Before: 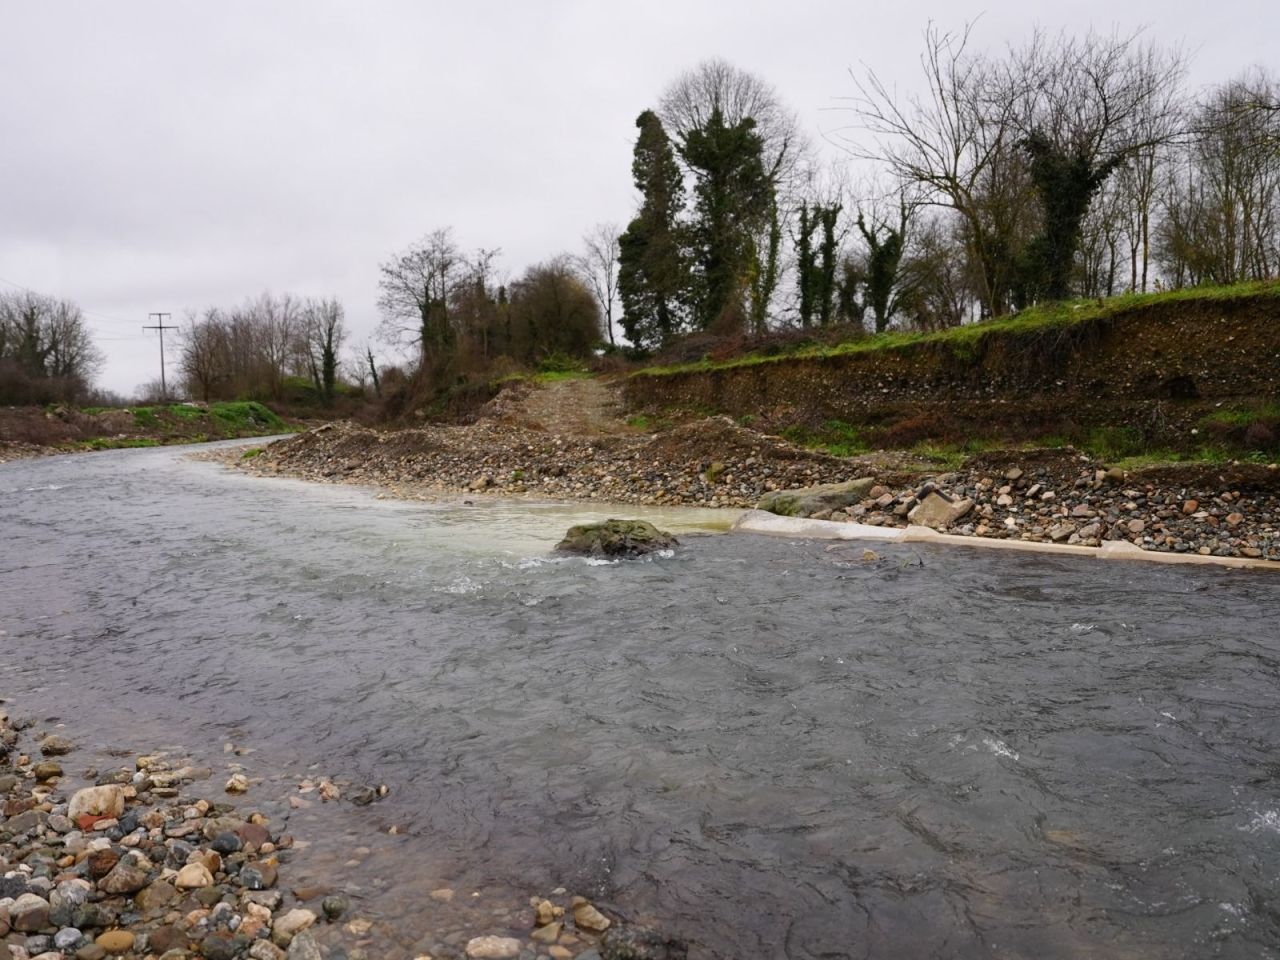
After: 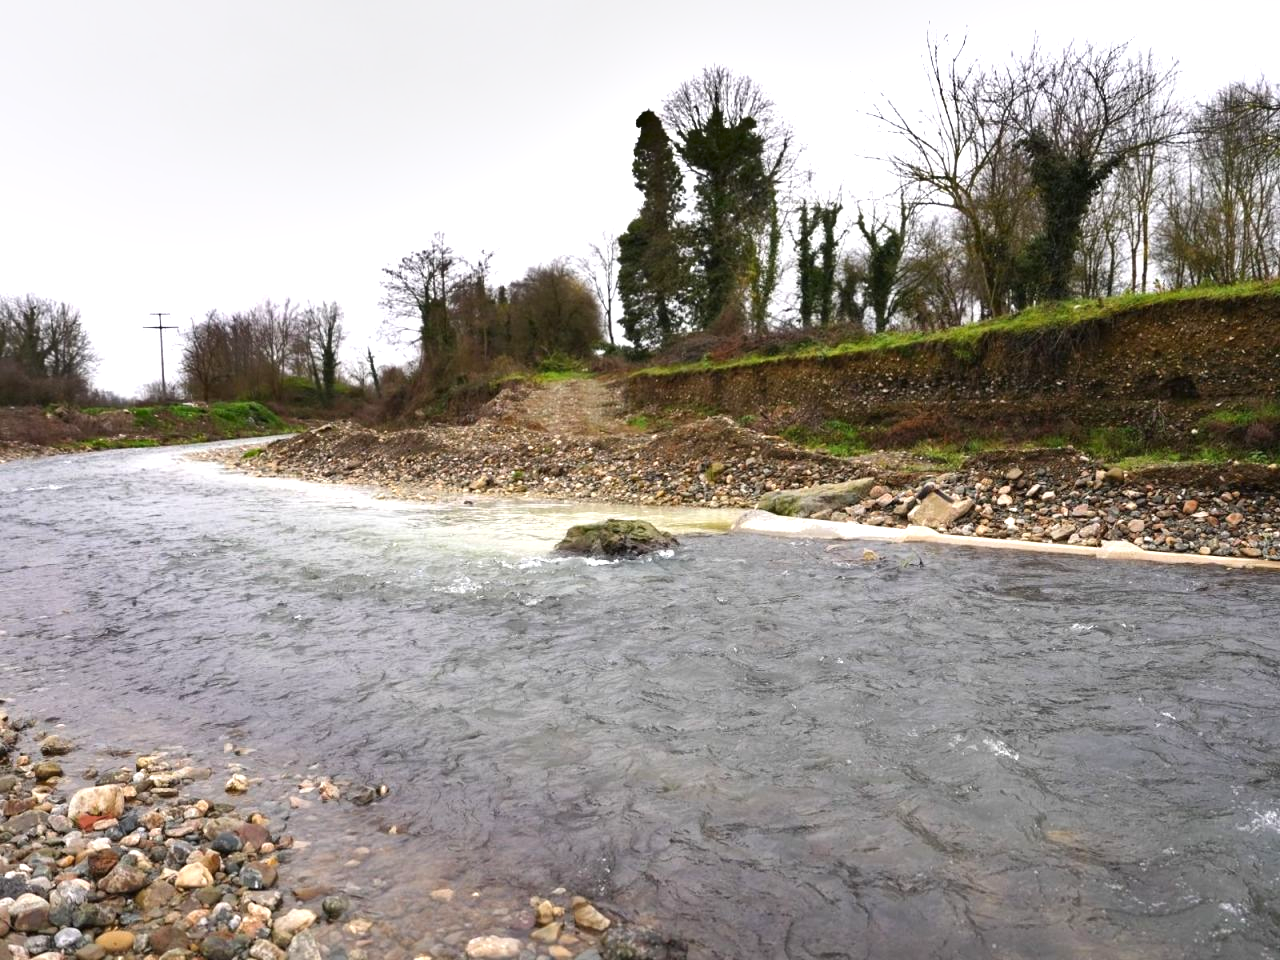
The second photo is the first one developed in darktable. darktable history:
exposure: black level correction -0.001, exposure 0.9 EV, compensate exposure bias true, compensate highlight preservation false
shadows and highlights: shadows 12, white point adjustment 1.2, soften with gaussian
